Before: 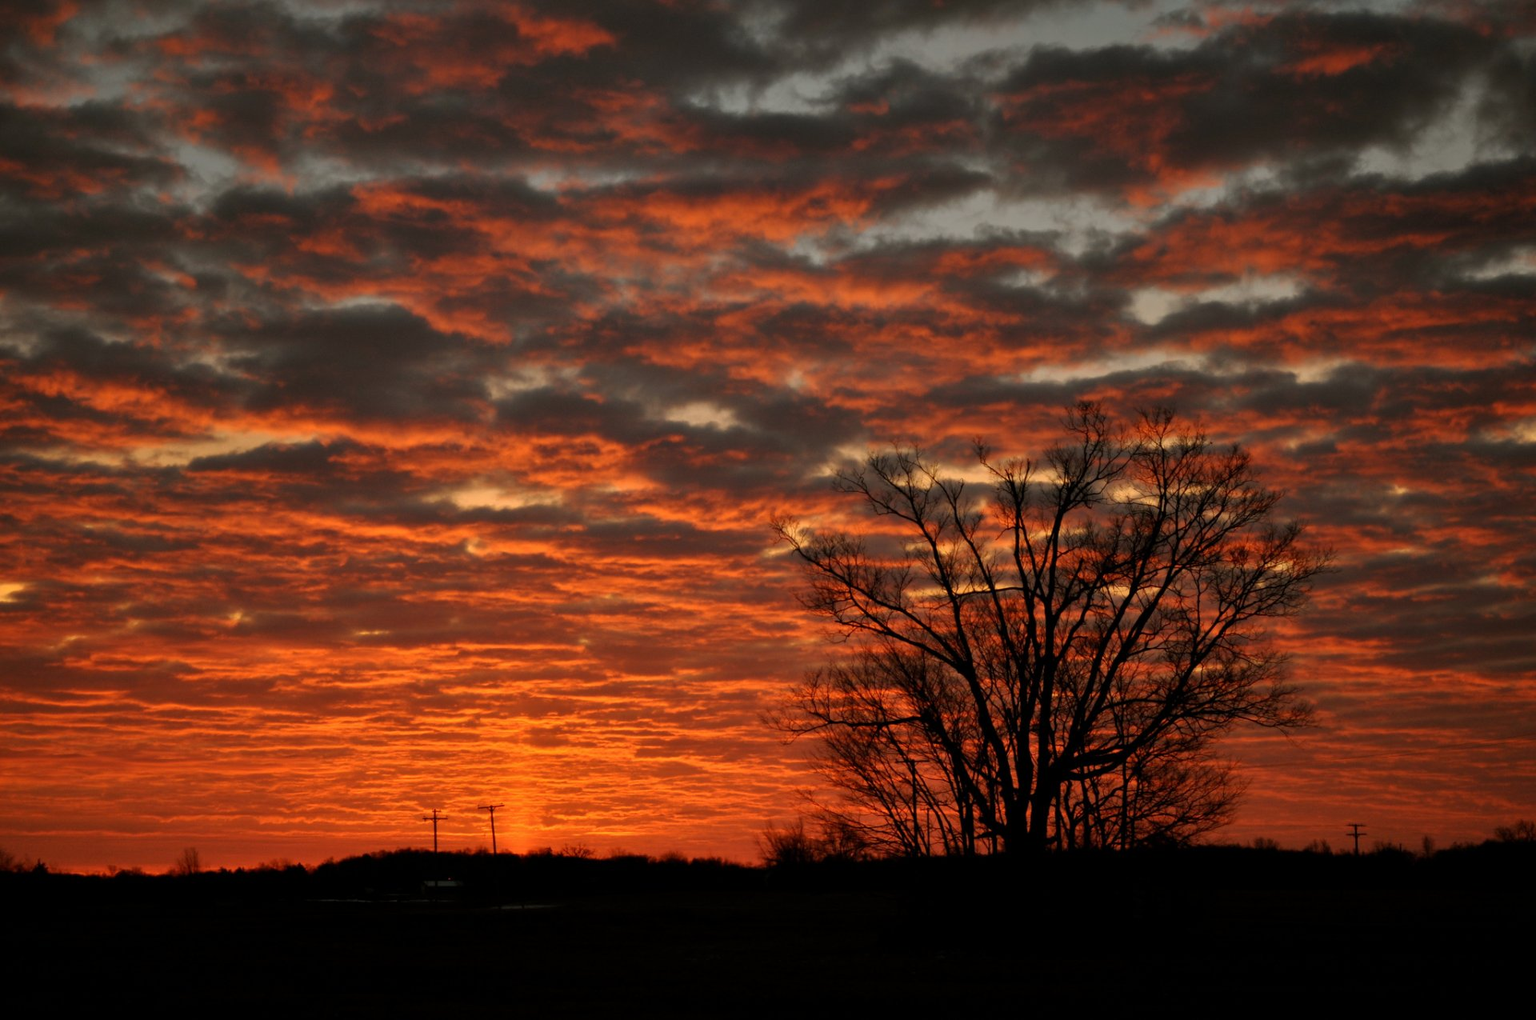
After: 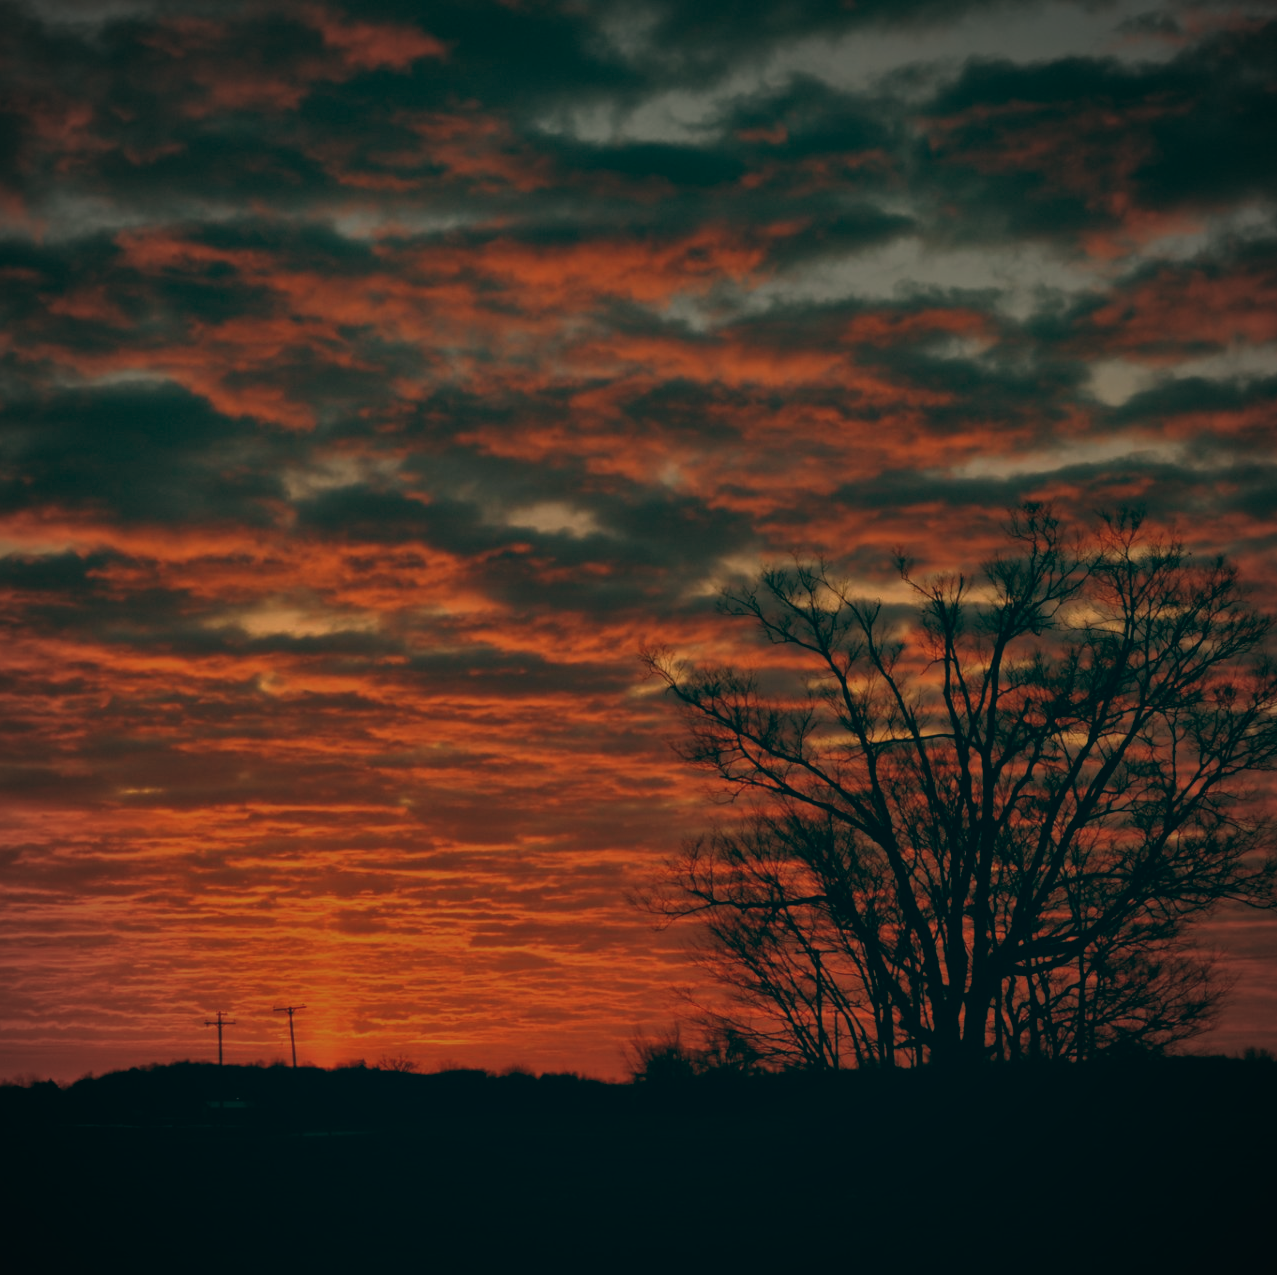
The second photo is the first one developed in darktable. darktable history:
color balance: lift [1.005, 0.99, 1.007, 1.01], gamma [1, 0.979, 1.011, 1.021], gain [0.923, 1.098, 1.025, 0.902], input saturation 90.45%, contrast 7.73%, output saturation 105.91%
white balance: emerald 1
shadows and highlights: shadows 25, highlights -25
base curve: curves: ch0 [(0, 0) (0.826, 0.587) (1, 1)]
crop: left 16.899%, right 16.556%
vignetting: fall-off radius 60.65%
